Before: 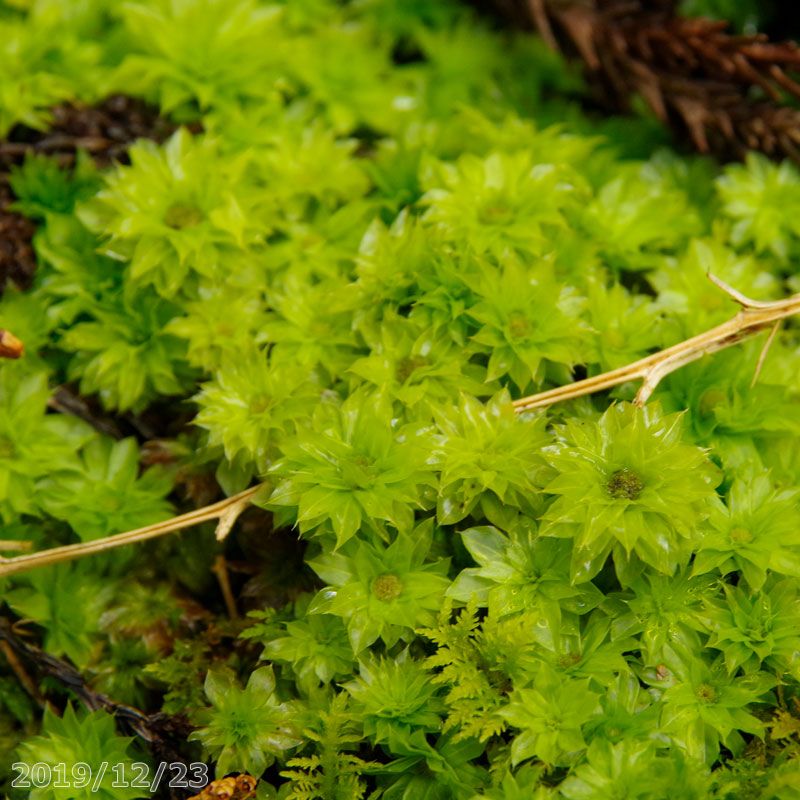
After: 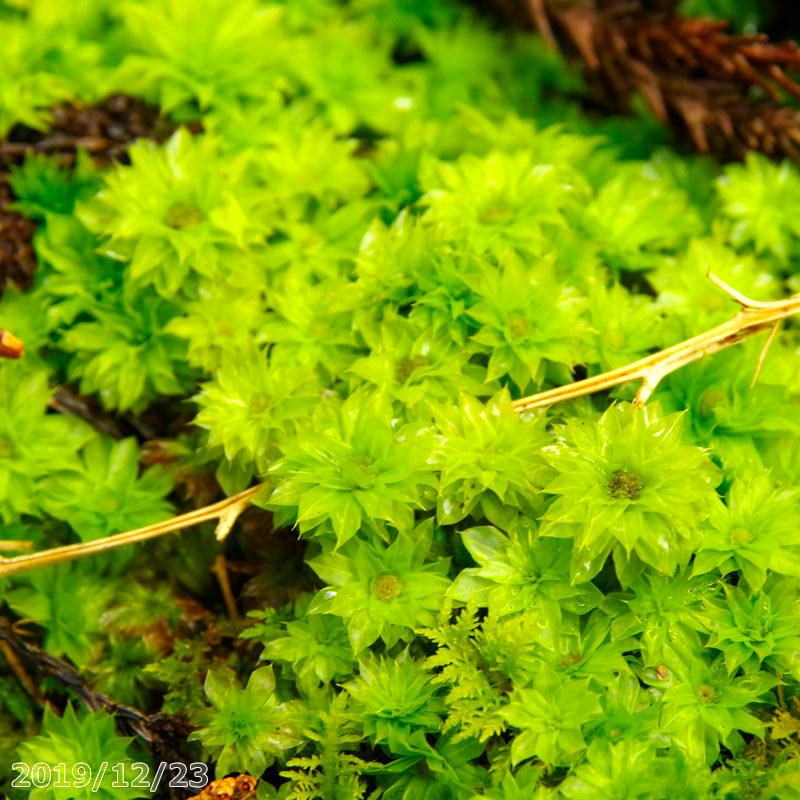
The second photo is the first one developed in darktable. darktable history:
color correction: highlights b* -0.056, saturation 1.08
contrast brightness saturation: contrast 0.042, saturation 0.159
exposure: black level correction 0, exposure 0.699 EV, compensate exposure bias true, compensate highlight preservation false
